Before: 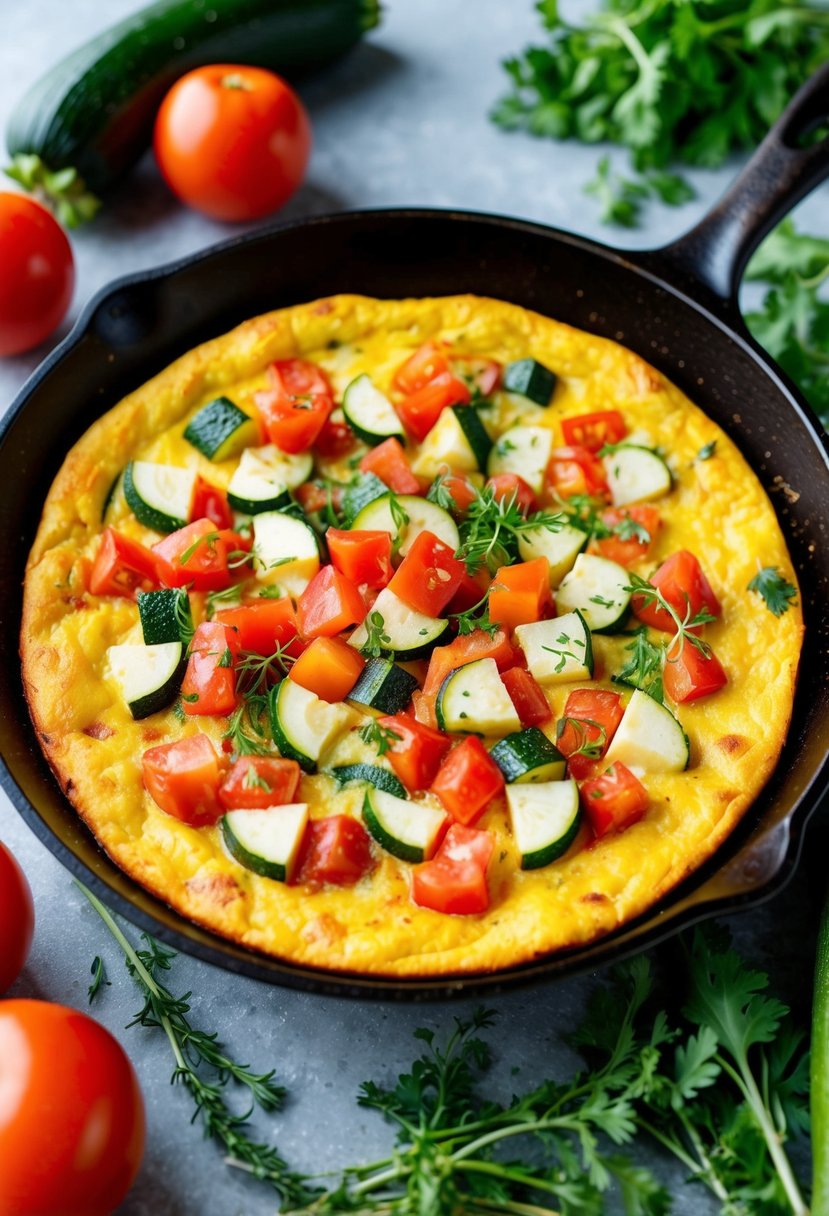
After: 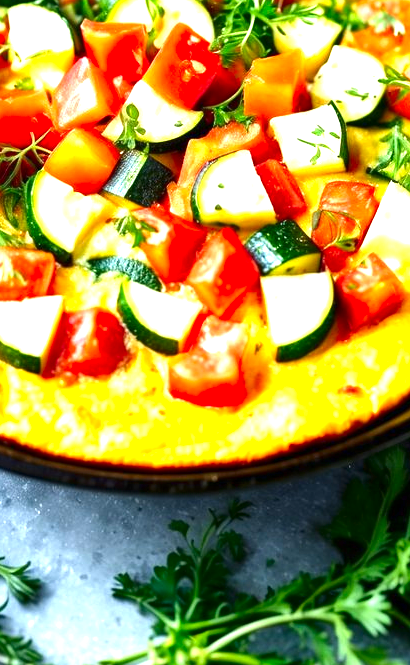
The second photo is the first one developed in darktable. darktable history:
crop: left 29.672%, top 41.786%, right 20.851%, bottom 3.487%
exposure: black level correction 0, exposure 1.5 EV, compensate exposure bias true, compensate highlight preservation false
contrast brightness saturation: contrast 0.07, brightness -0.14, saturation 0.11
